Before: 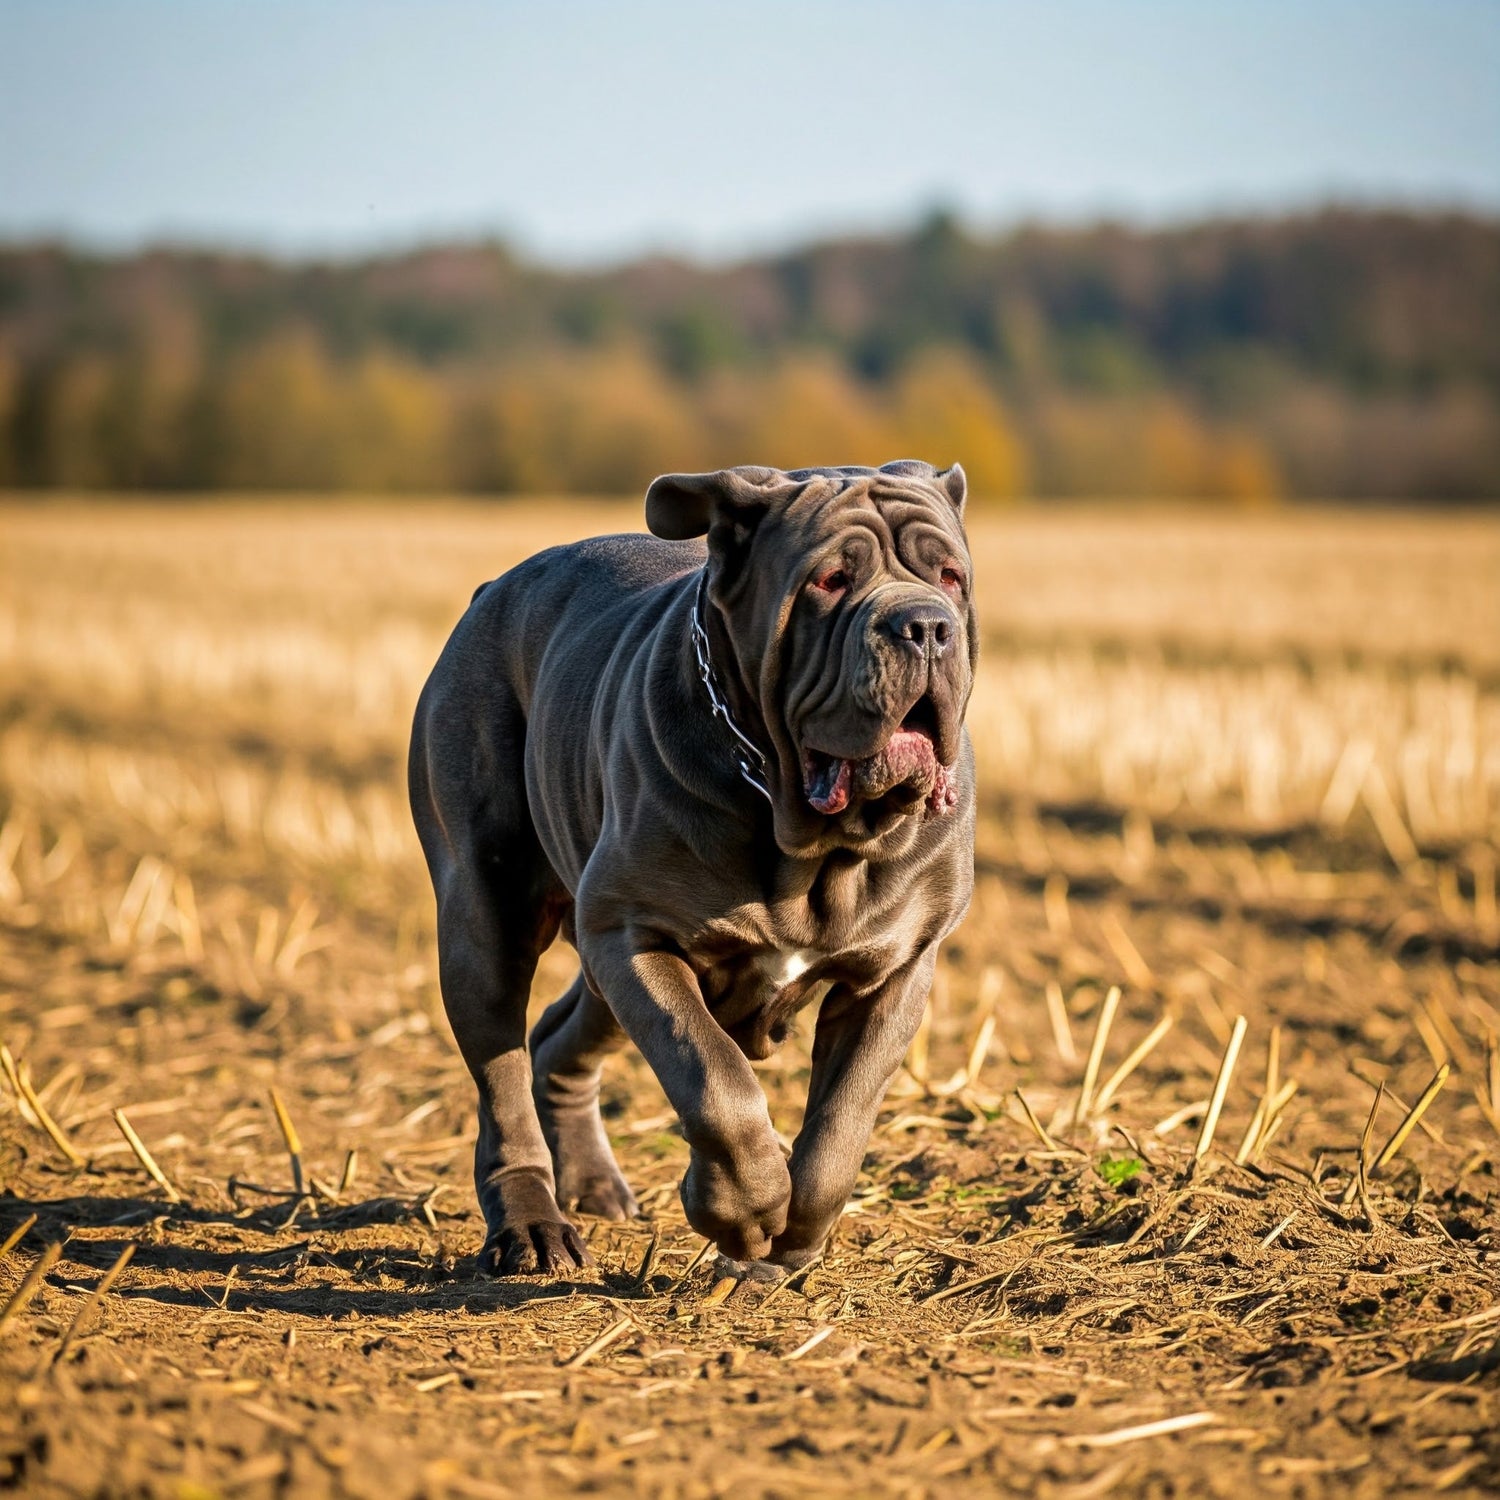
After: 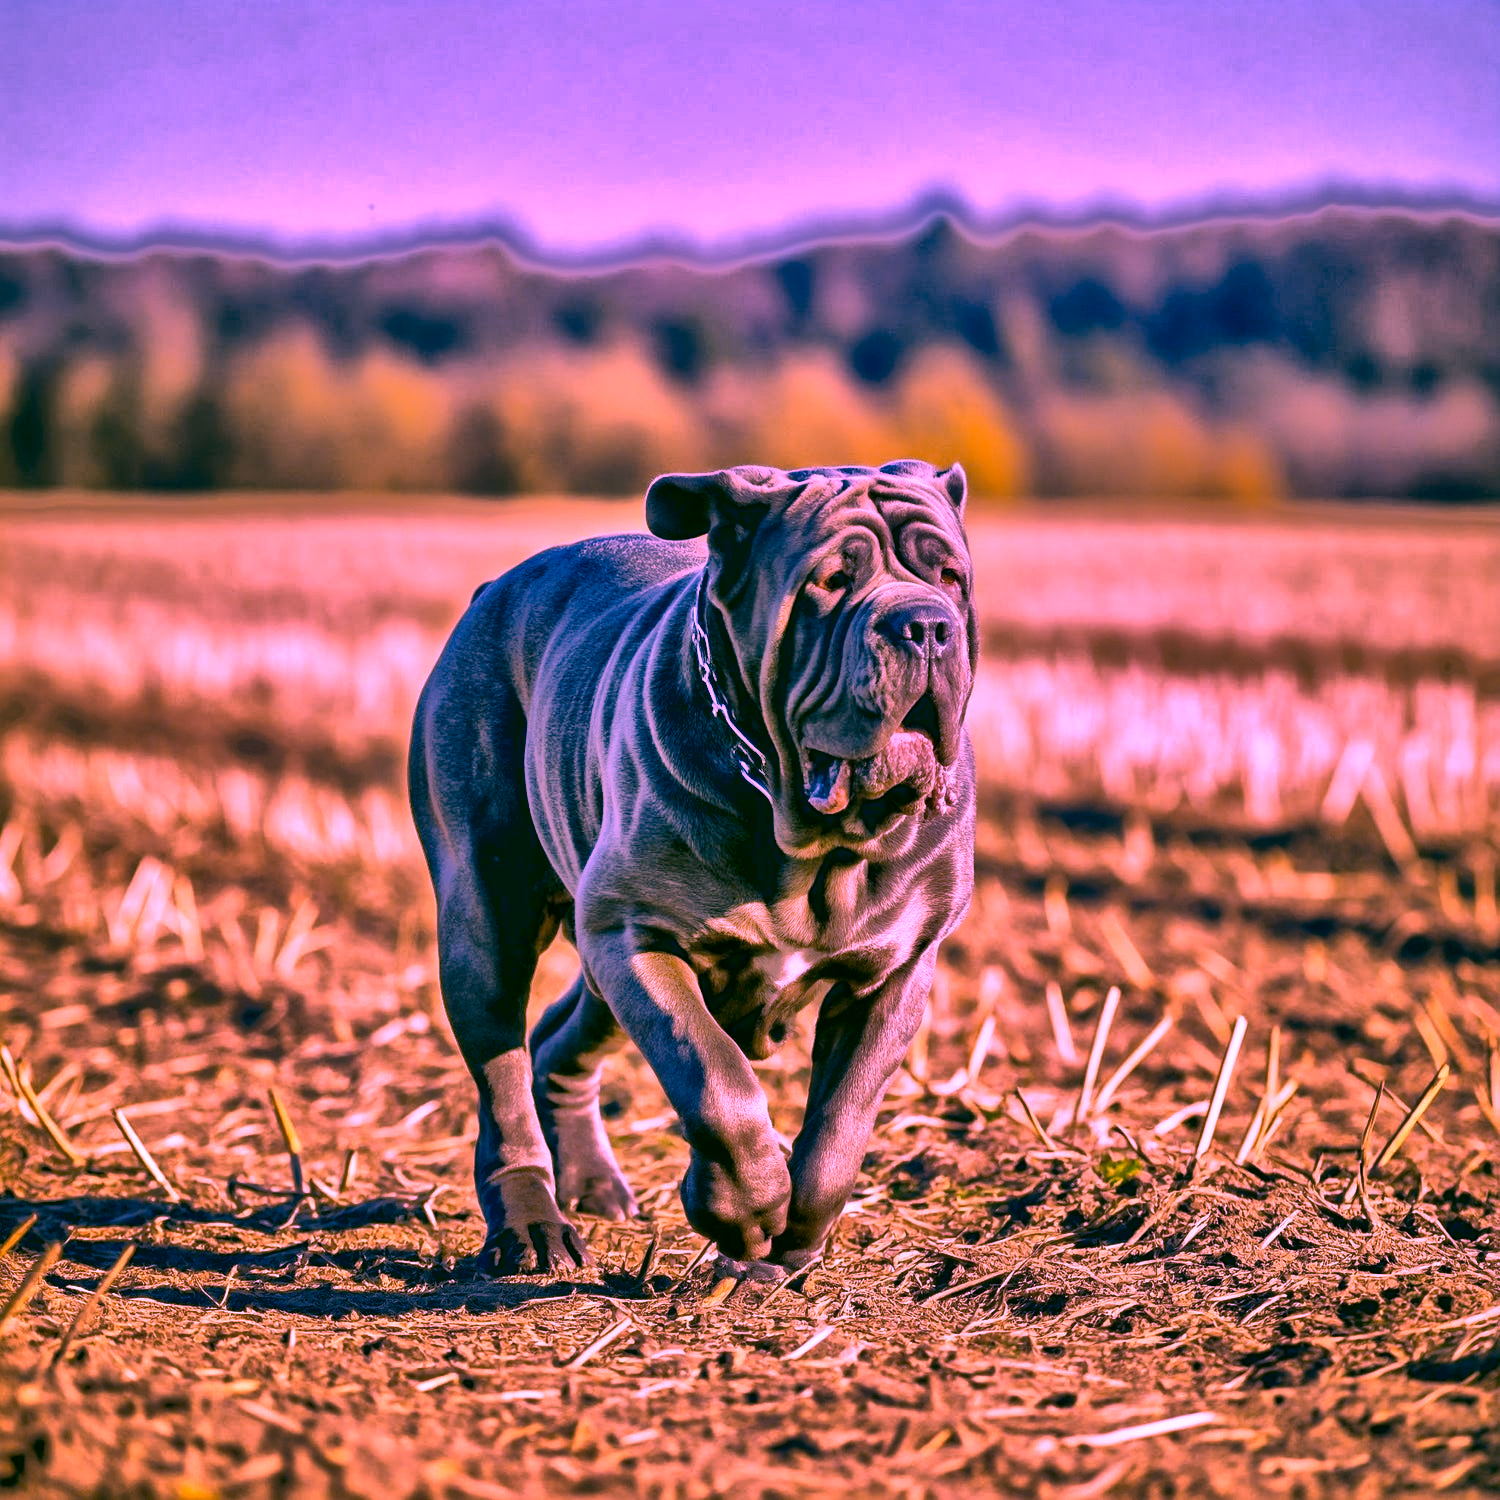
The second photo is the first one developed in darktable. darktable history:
local contrast: mode bilateral grid, contrast 25, coarseness 60, detail 151%, midtone range 0.2
tone mapping: contrast compression 1.5, spatial extent 10 | blend: blend mode average, opacity 100%; mask: uniform (no mask)
white balance: red 1.691, blue 2.219
color correction: highlights a* 1.83, highlights b* 34.02, shadows a* -36.68, shadows b* -5.48 | blend: blend mode normal, opacity 66%; mask: uniform (no mask)
contrast equalizer: y [[0.586, 0.584, 0.576, 0.565, 0.552, 0.539], [0.5 ×6], [0.97, 0.959, 0.919, 0.859, 0.789, 0.717], [0 ×6], [0 ×6]]
shadows and highlights: shadows 60, highlights -60.23, soften with gaussian
